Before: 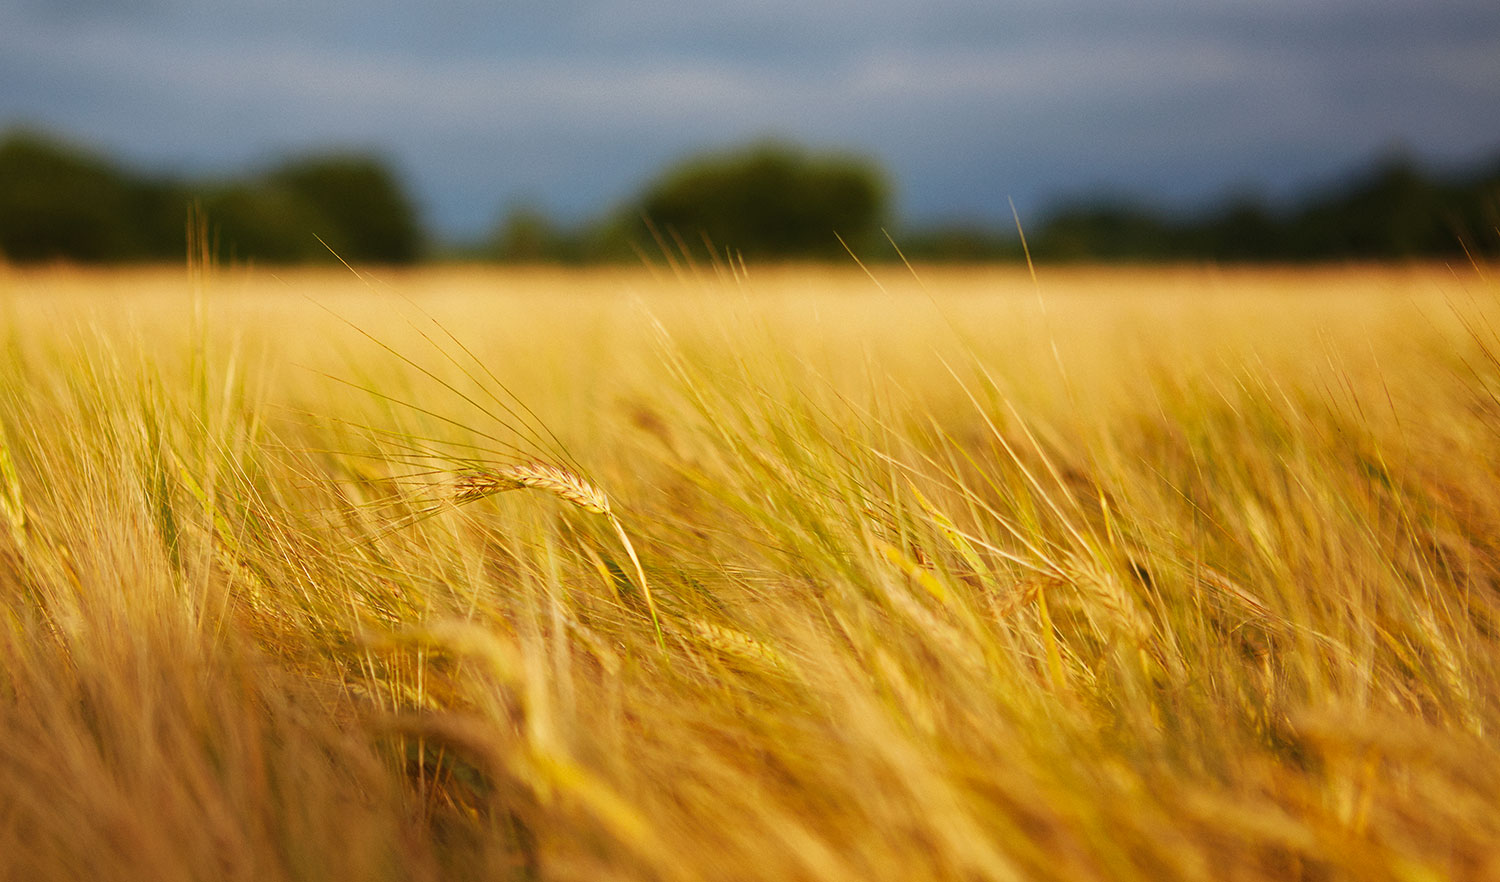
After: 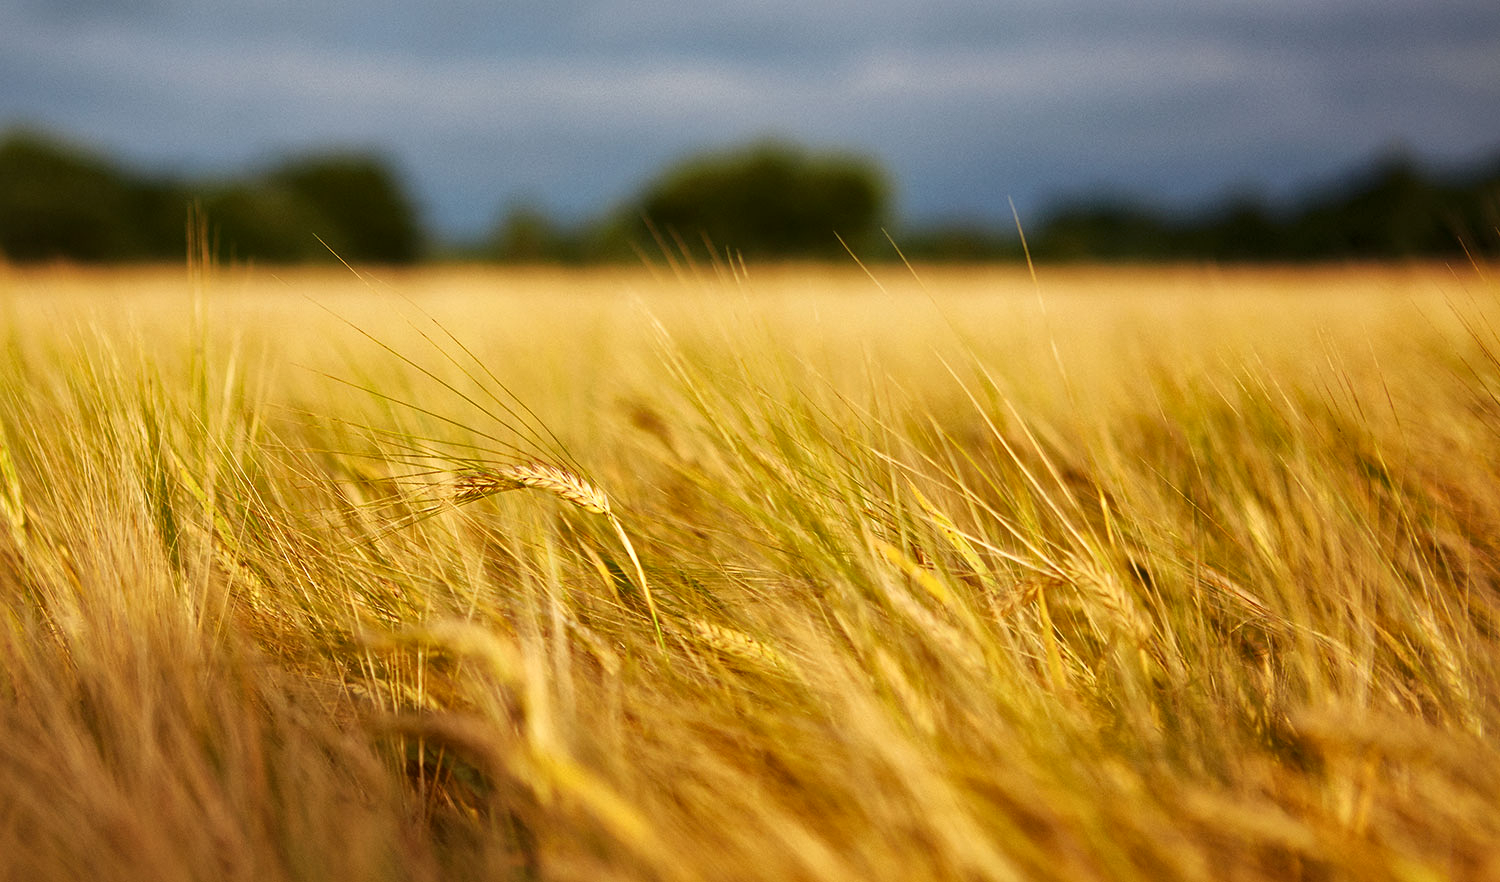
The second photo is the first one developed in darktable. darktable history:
local contrast: mode bilateral grid, contrast 20, coarseness 50, detail 150%, midtone range 0.2
